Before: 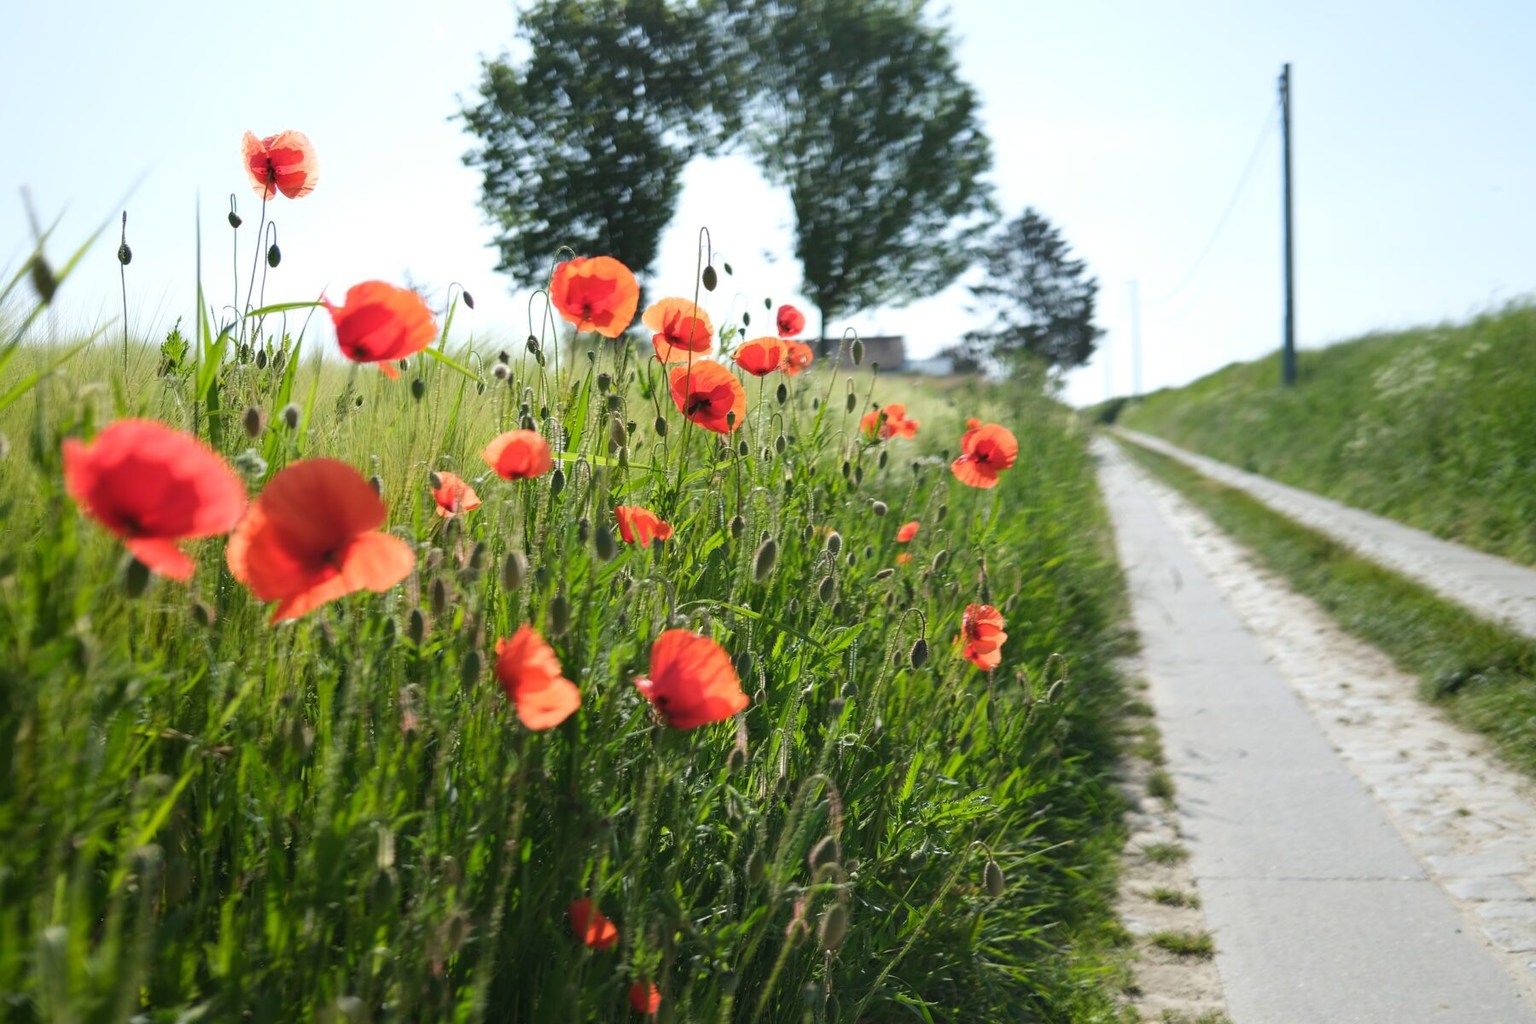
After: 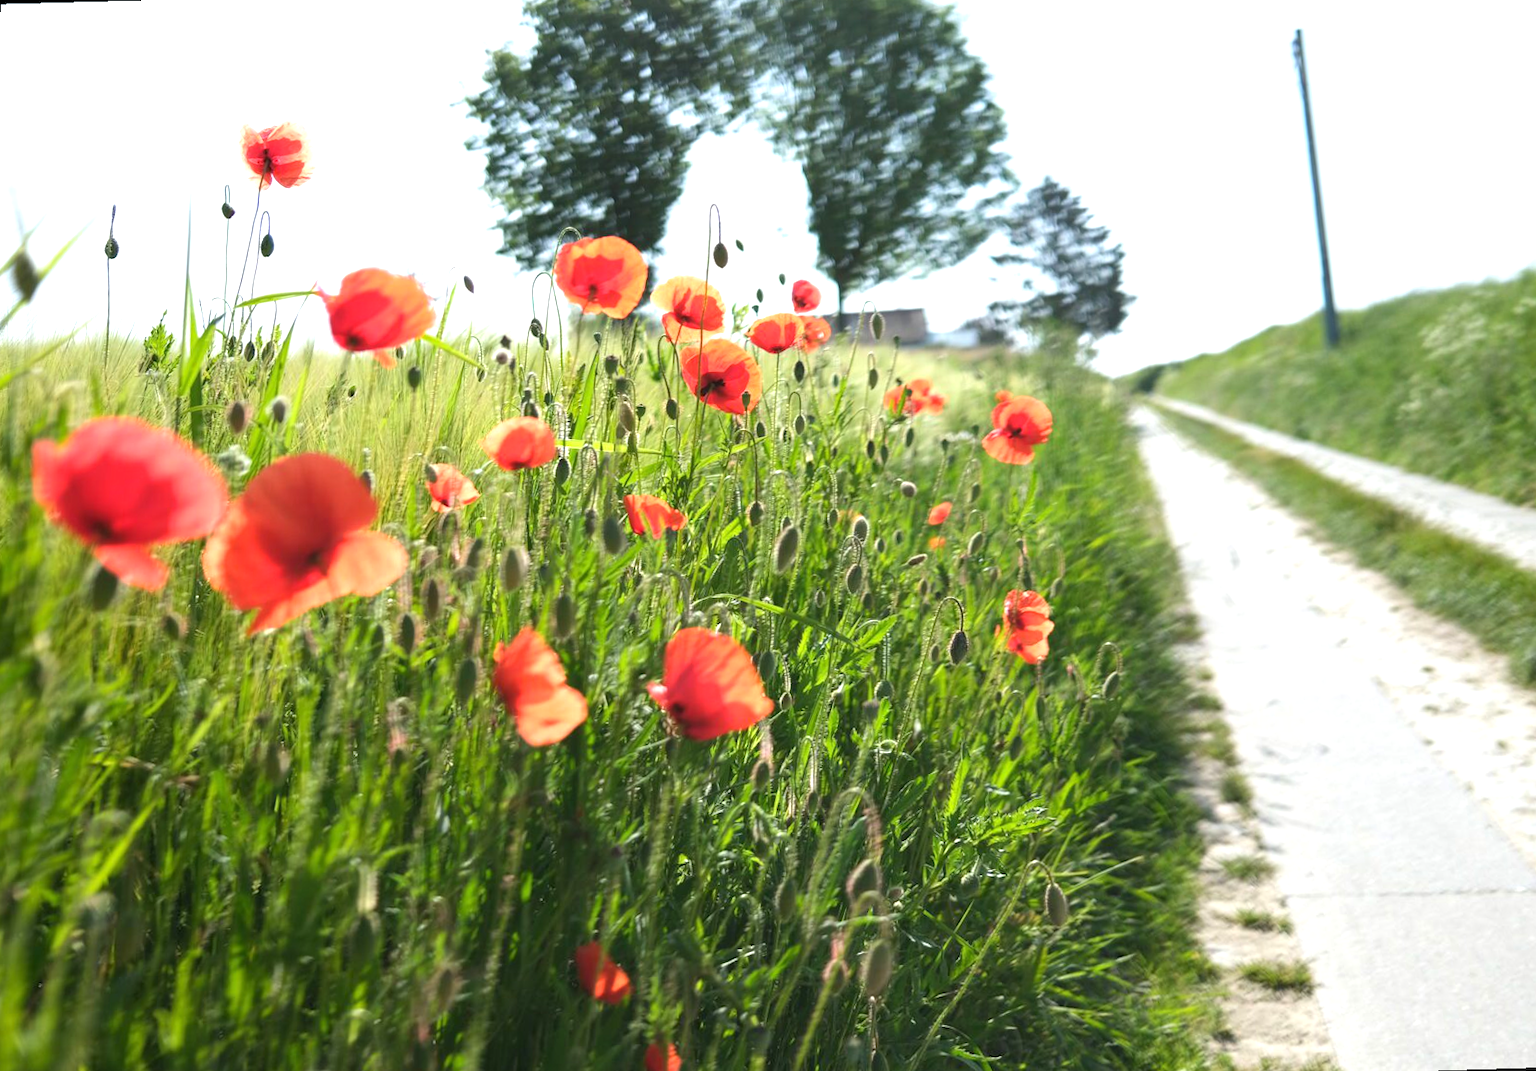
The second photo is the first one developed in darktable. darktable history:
rotate and perspective: rotation -1.68°, lens shift (vertical) -0.146, crop left 0.049, crop right 0.912, crop top 0.032, crop bottom 0.96
exposure: black level correction 0, exposure 0.7 EV, compensate exposure bias true, compensate highlight preservation false
